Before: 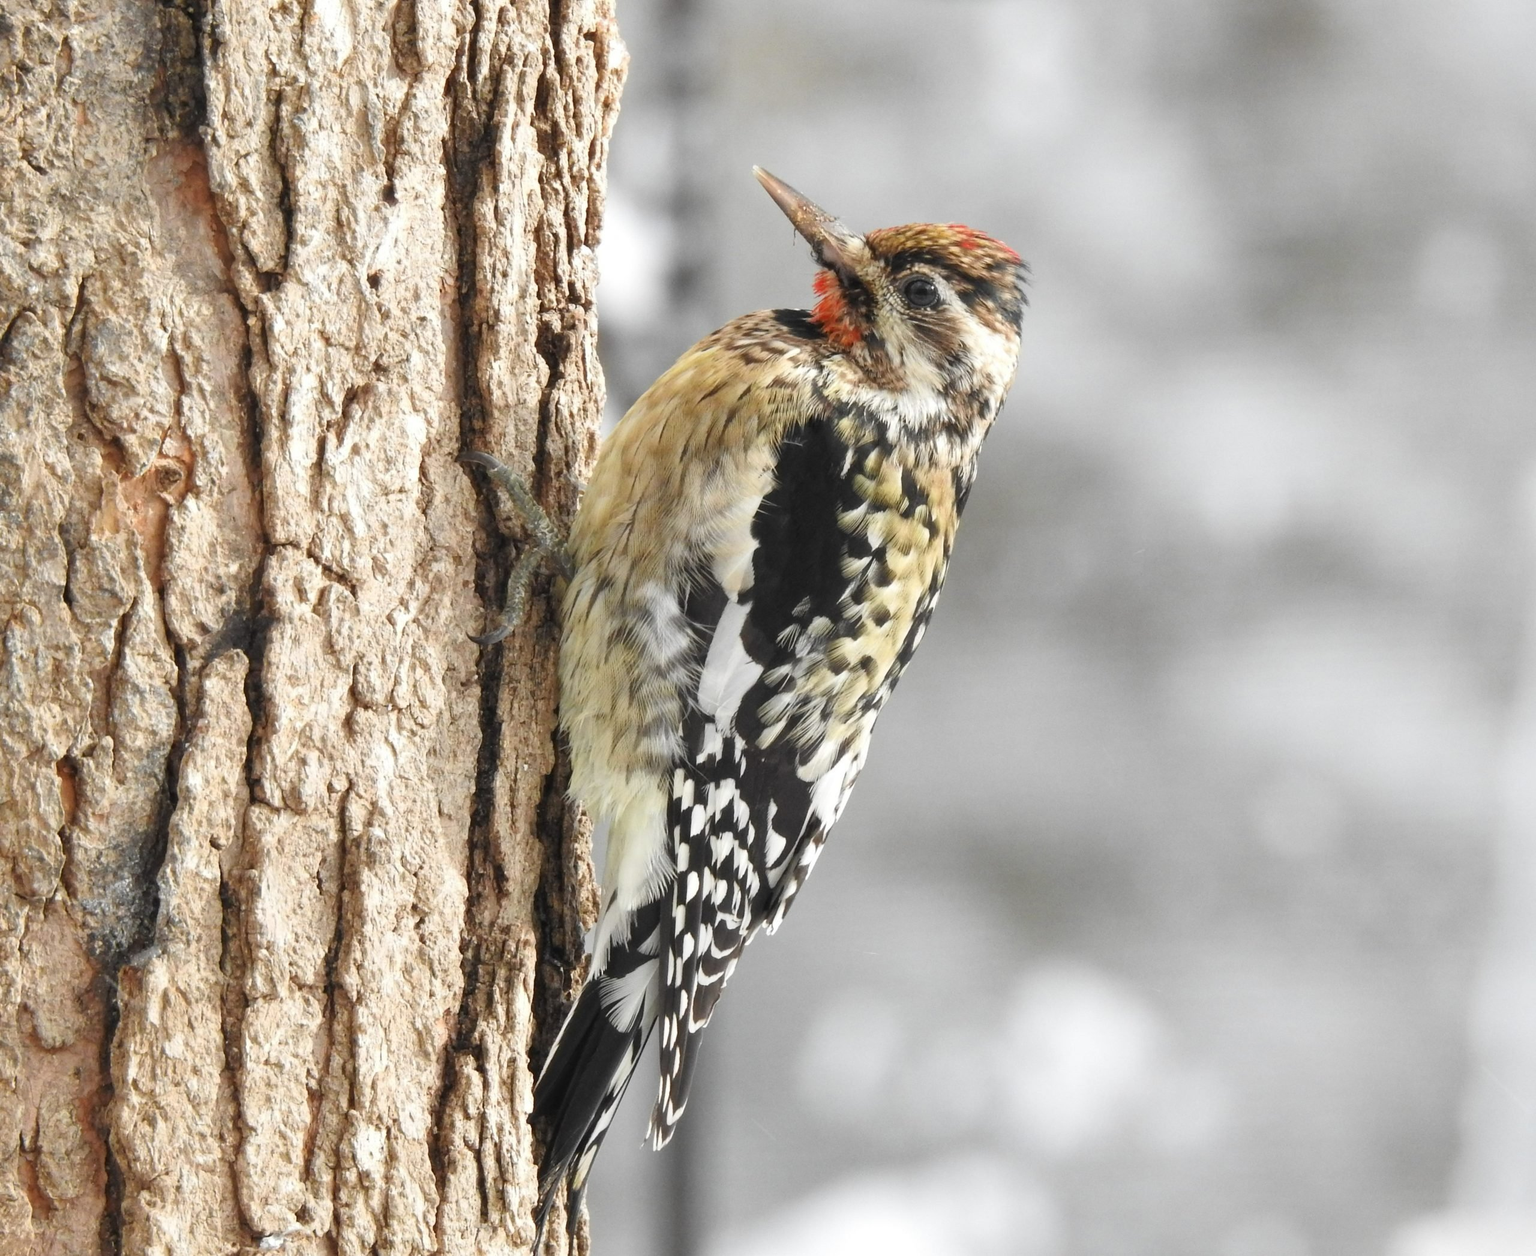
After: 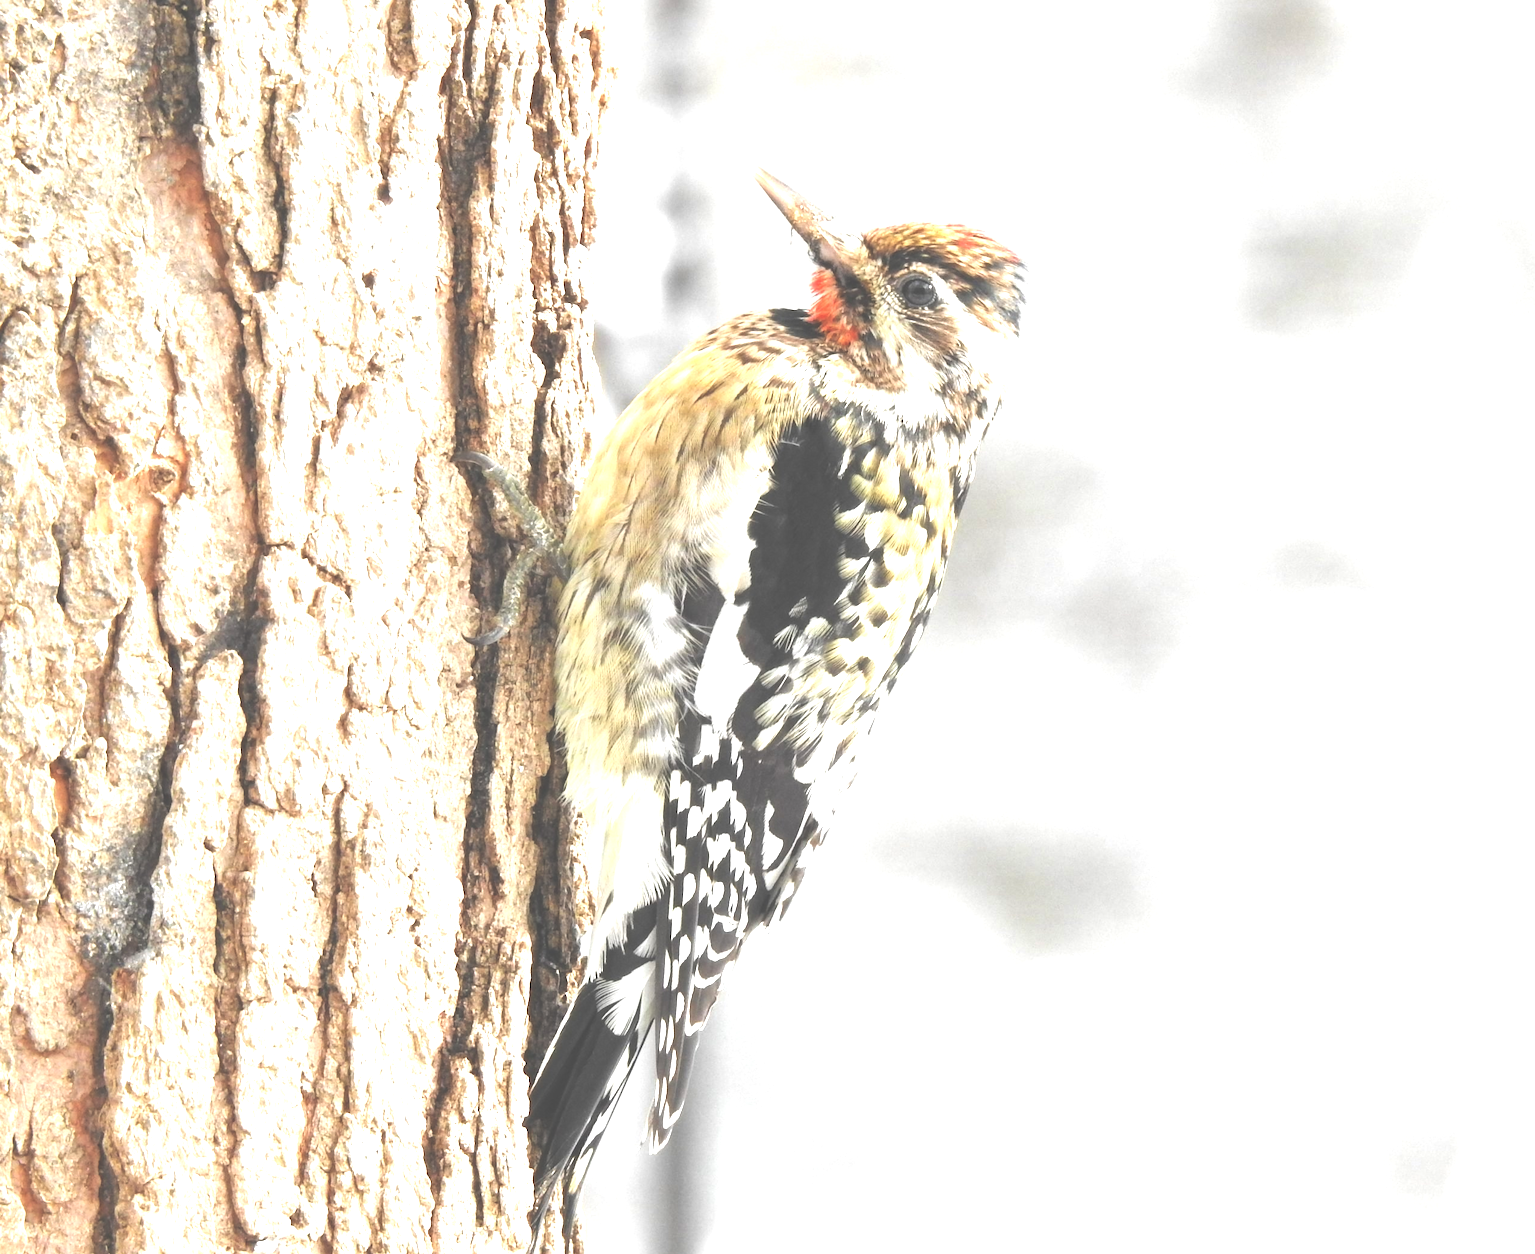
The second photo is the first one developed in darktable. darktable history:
exposure: black level correction -0.023, exposure 1.394 EV, compensate highlight preservation false
crop and rotate: left 0.483%, top 0.193%, bottom 0.382%
